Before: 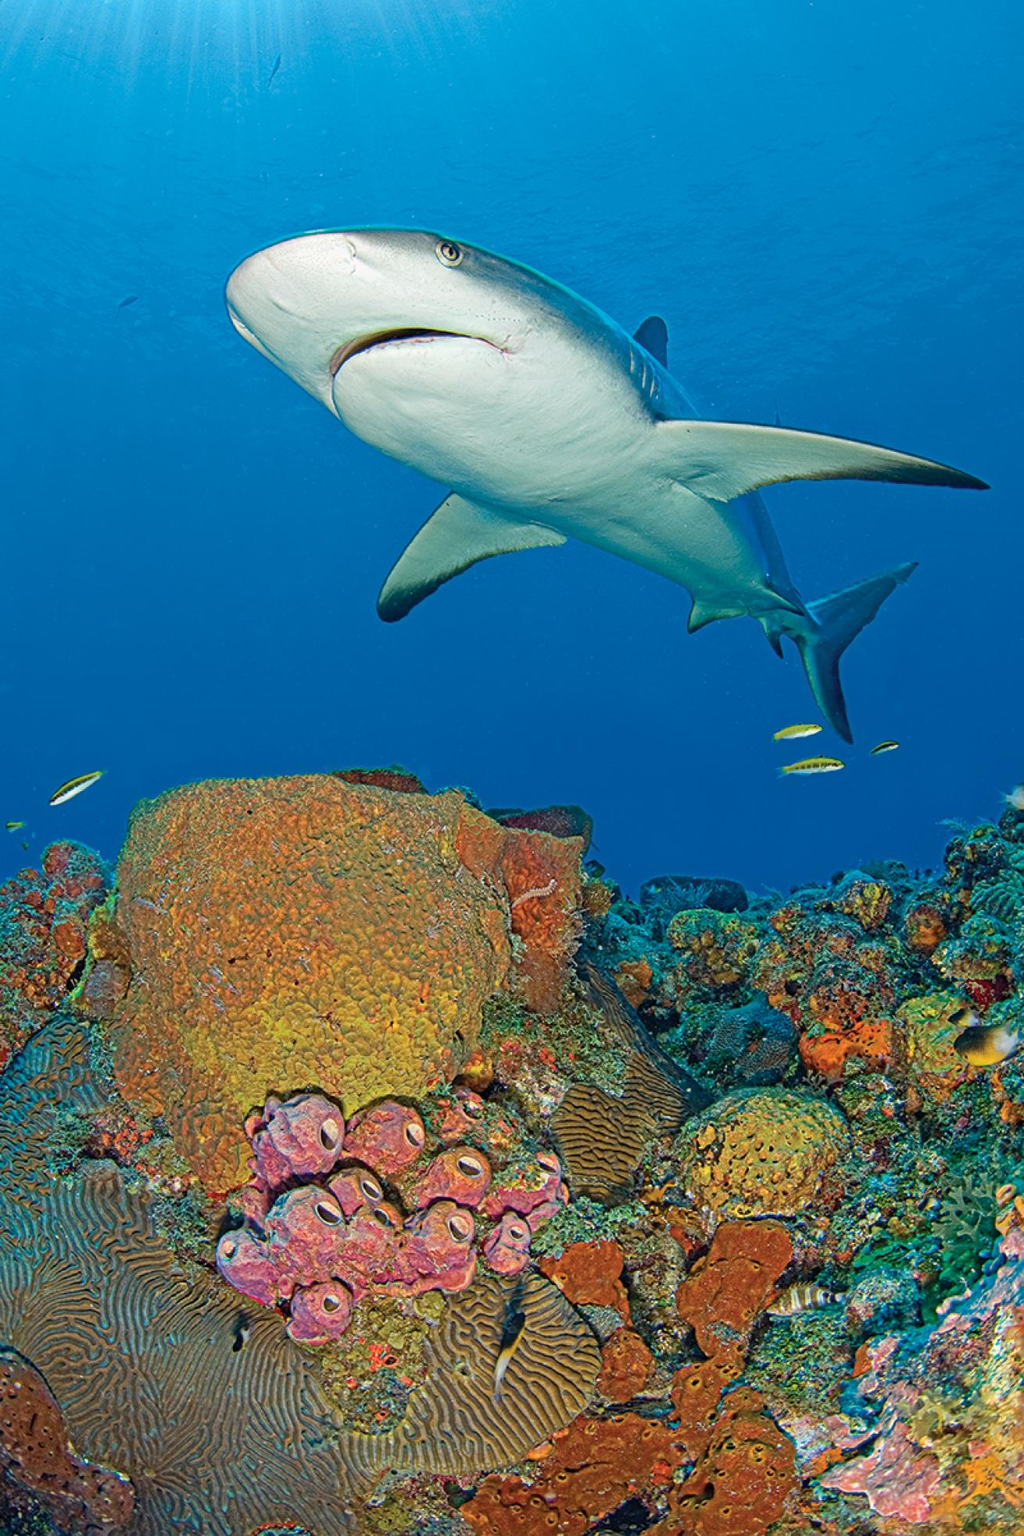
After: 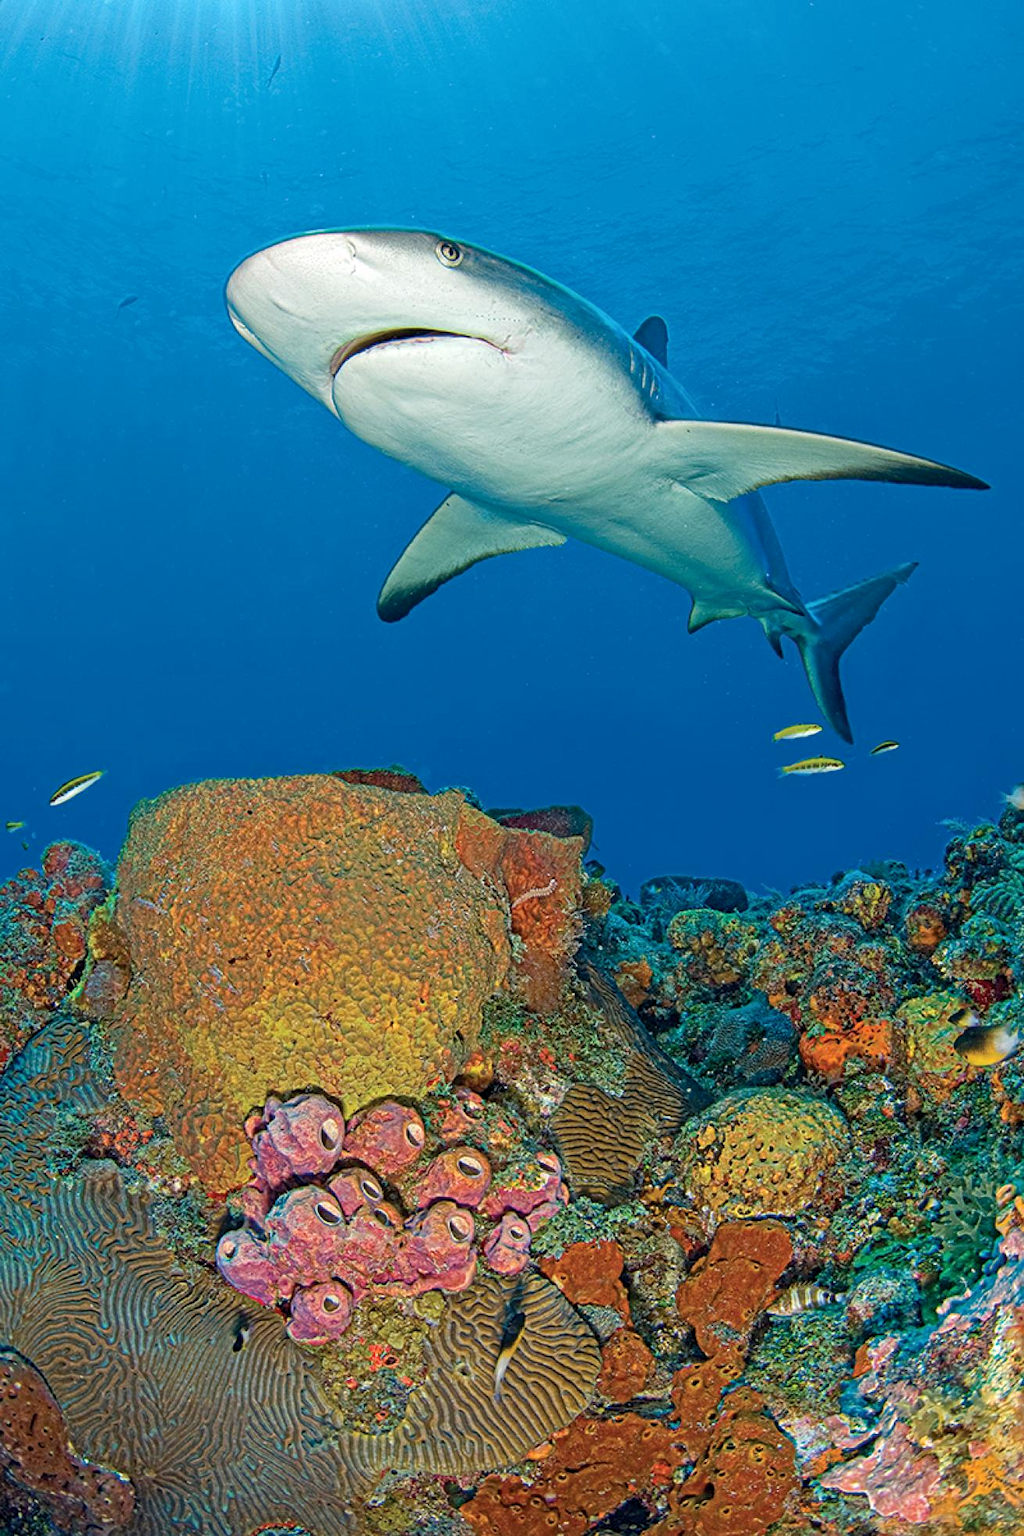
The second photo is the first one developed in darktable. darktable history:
local contrast: highlights 105%, shadows 102%, detail 119%, midtone range 0.2
